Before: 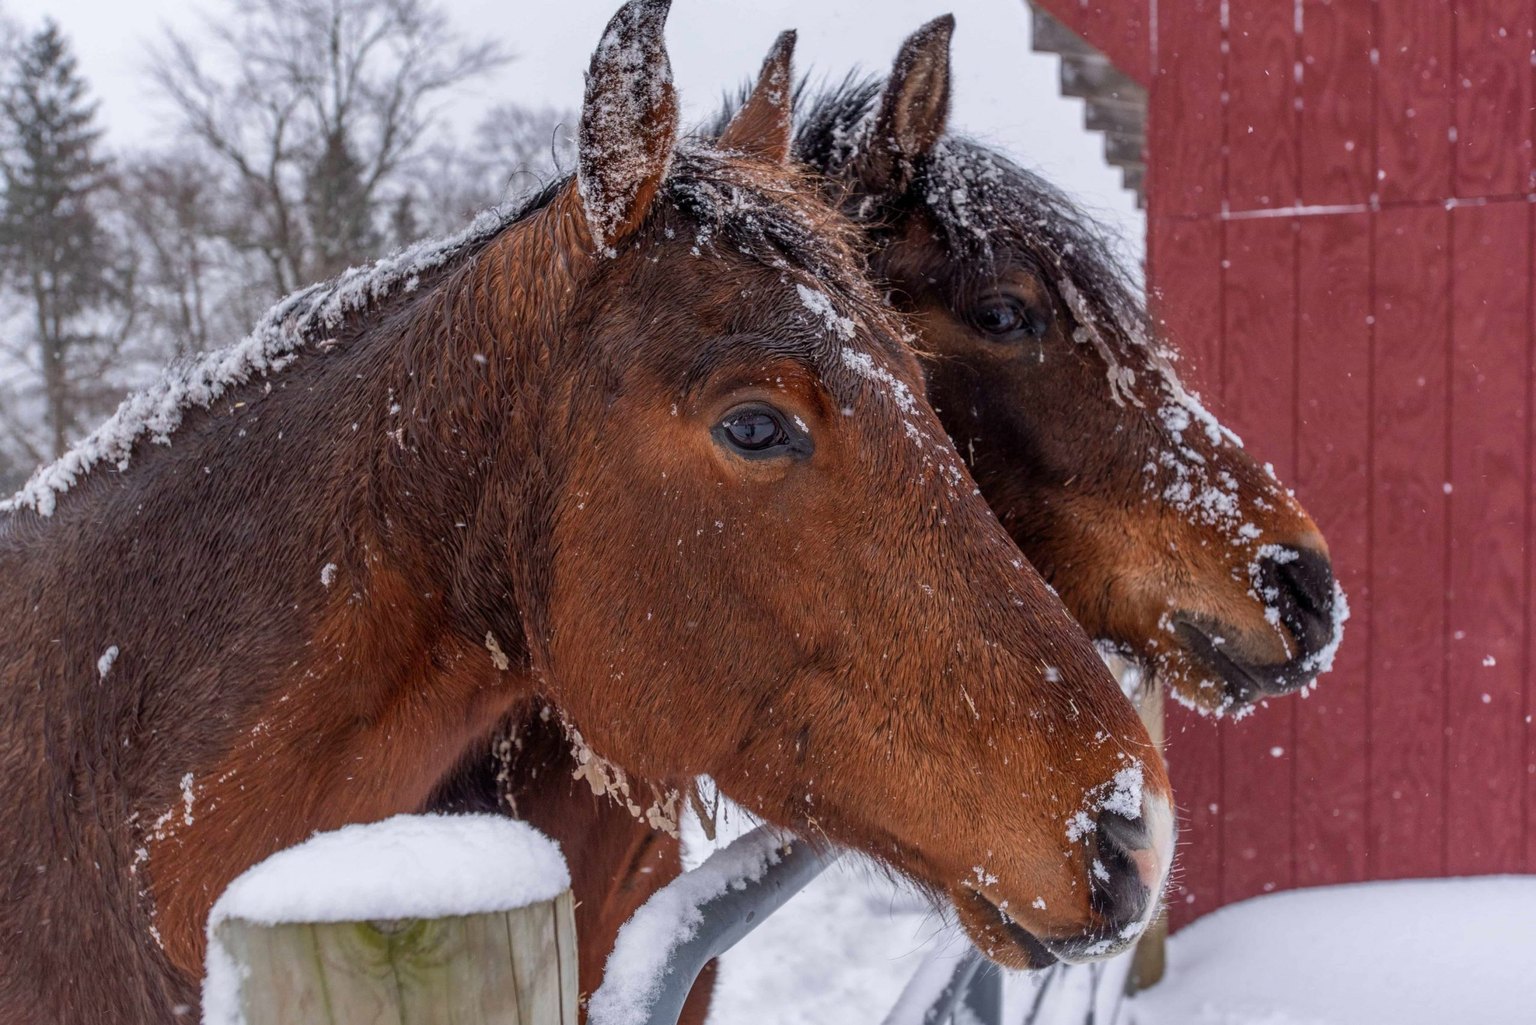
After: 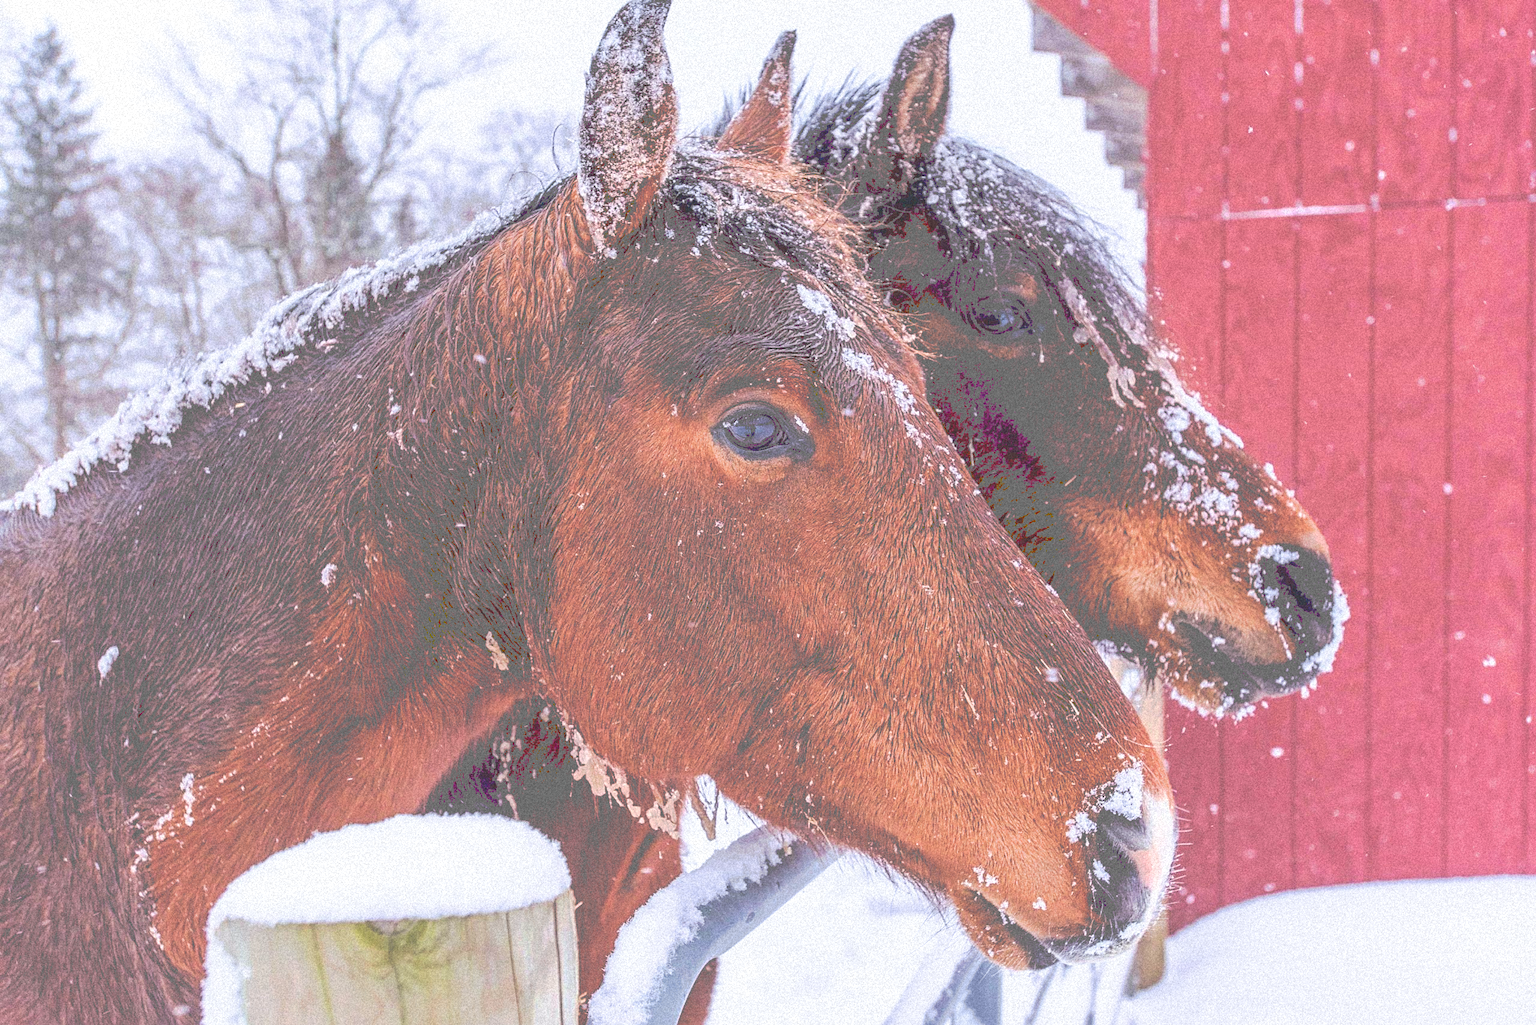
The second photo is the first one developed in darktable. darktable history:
exposure: black level correction 0, exposure 1.6 EV, compensate exposure bias true, compensate highlight preservation false
grain: coarseness 9.38 ISO, strength 34.99%, mid-tones bias 0%
filmic rgb: black relative exposure -5 EV, hardness 2.88, contrast 1.4, highlights saturation mix -30%
tone curve: curves: ch0 [(0, 0) (0.003, 0.464) (0.011, 0.464) (0.025, 0.464) (0.044, 0.464) (0.069, 0.464) (0.1, 0.463) (0.136, 0.463) (0.177, 0.464) (0.224, 0.469) (0.277, 0.482) (0.335, 0.501) (0.399, 0.53) (0.468, 0.567) (0.543, 0.61) (0.623, 0.663) (0.709, 0.718) (0.801, 0.779) (0.898, 0.842) (1, 1)], preserve colors none
white balance: red 0.983, blue 1.036
sharpen: on, module defaults
color balance: gamma [0.9, 0.988, 0.975, 1.025], gain [1.05, 1, 1, 1]
velvia: strength 45%
